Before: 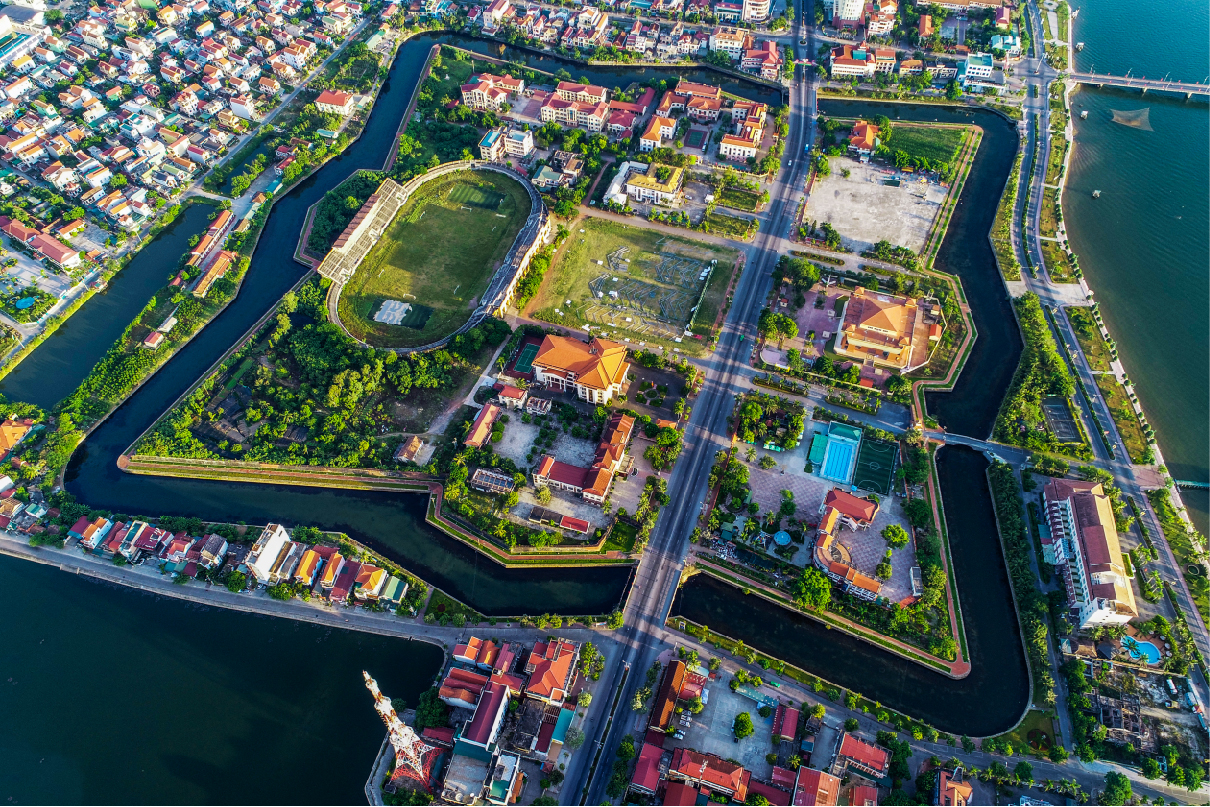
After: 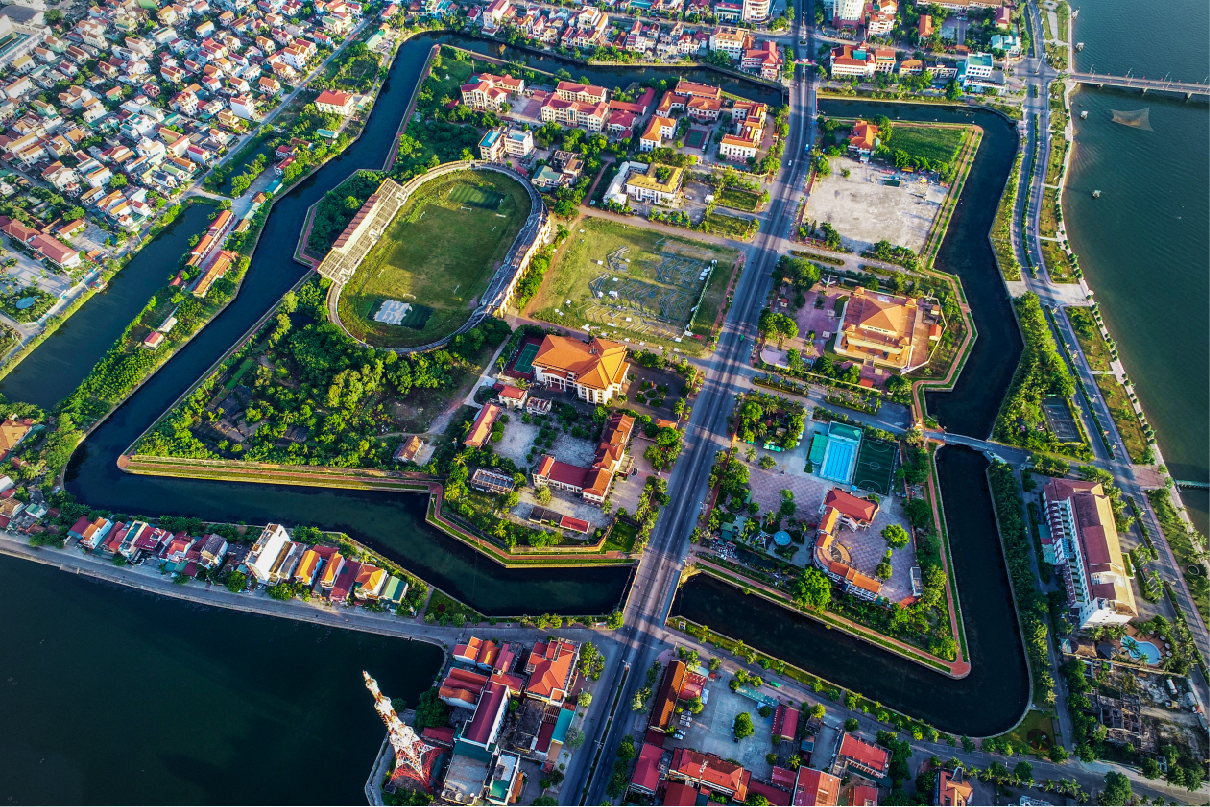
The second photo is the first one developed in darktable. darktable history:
vignetting: on, module defaults
velvia: strength 17%
